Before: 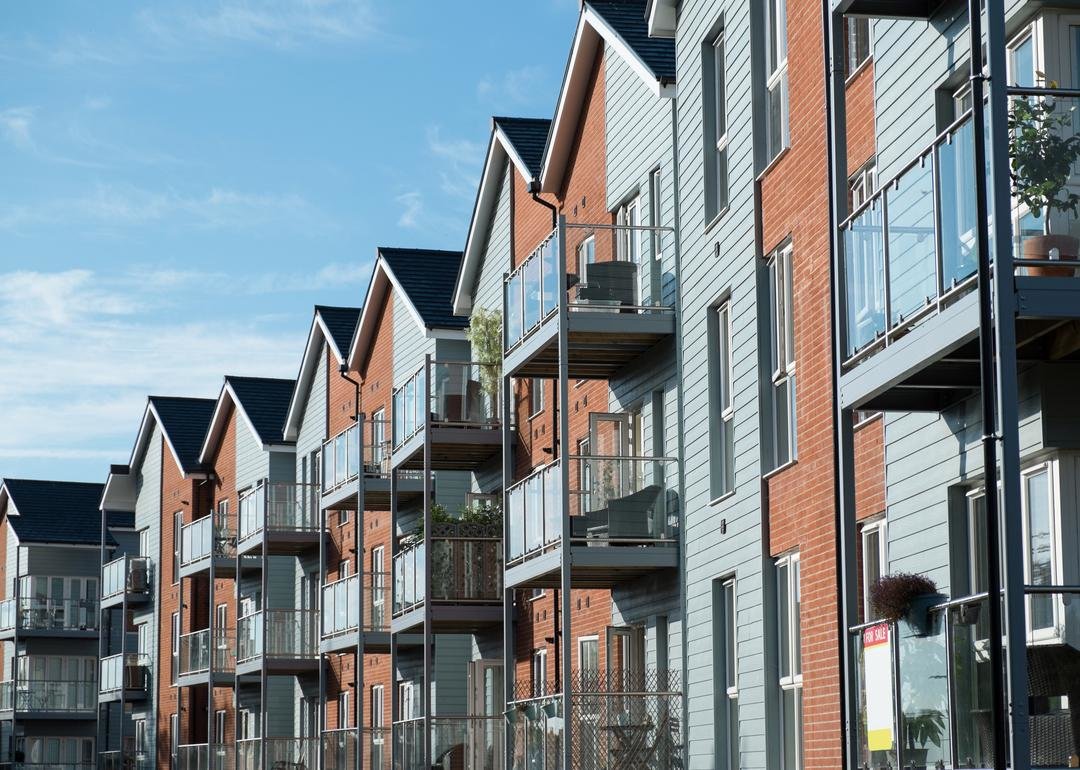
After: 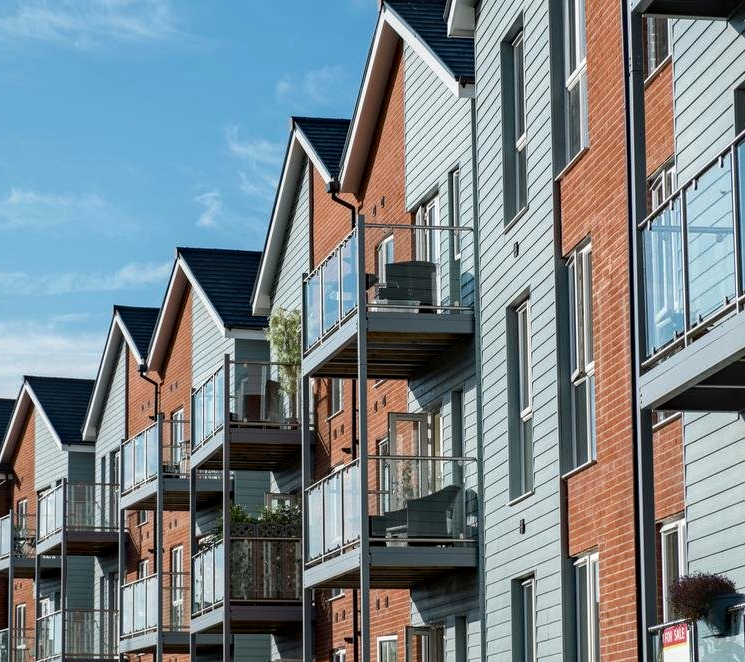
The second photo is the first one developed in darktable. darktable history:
contrast brightness saturation: contrast 0.026, brightness -0.042
crop: left 18.682%, right 12.312%, bottom 13.994%
local contrast: on, module defaults
haze removal: compatibility mode true, adaptive false
